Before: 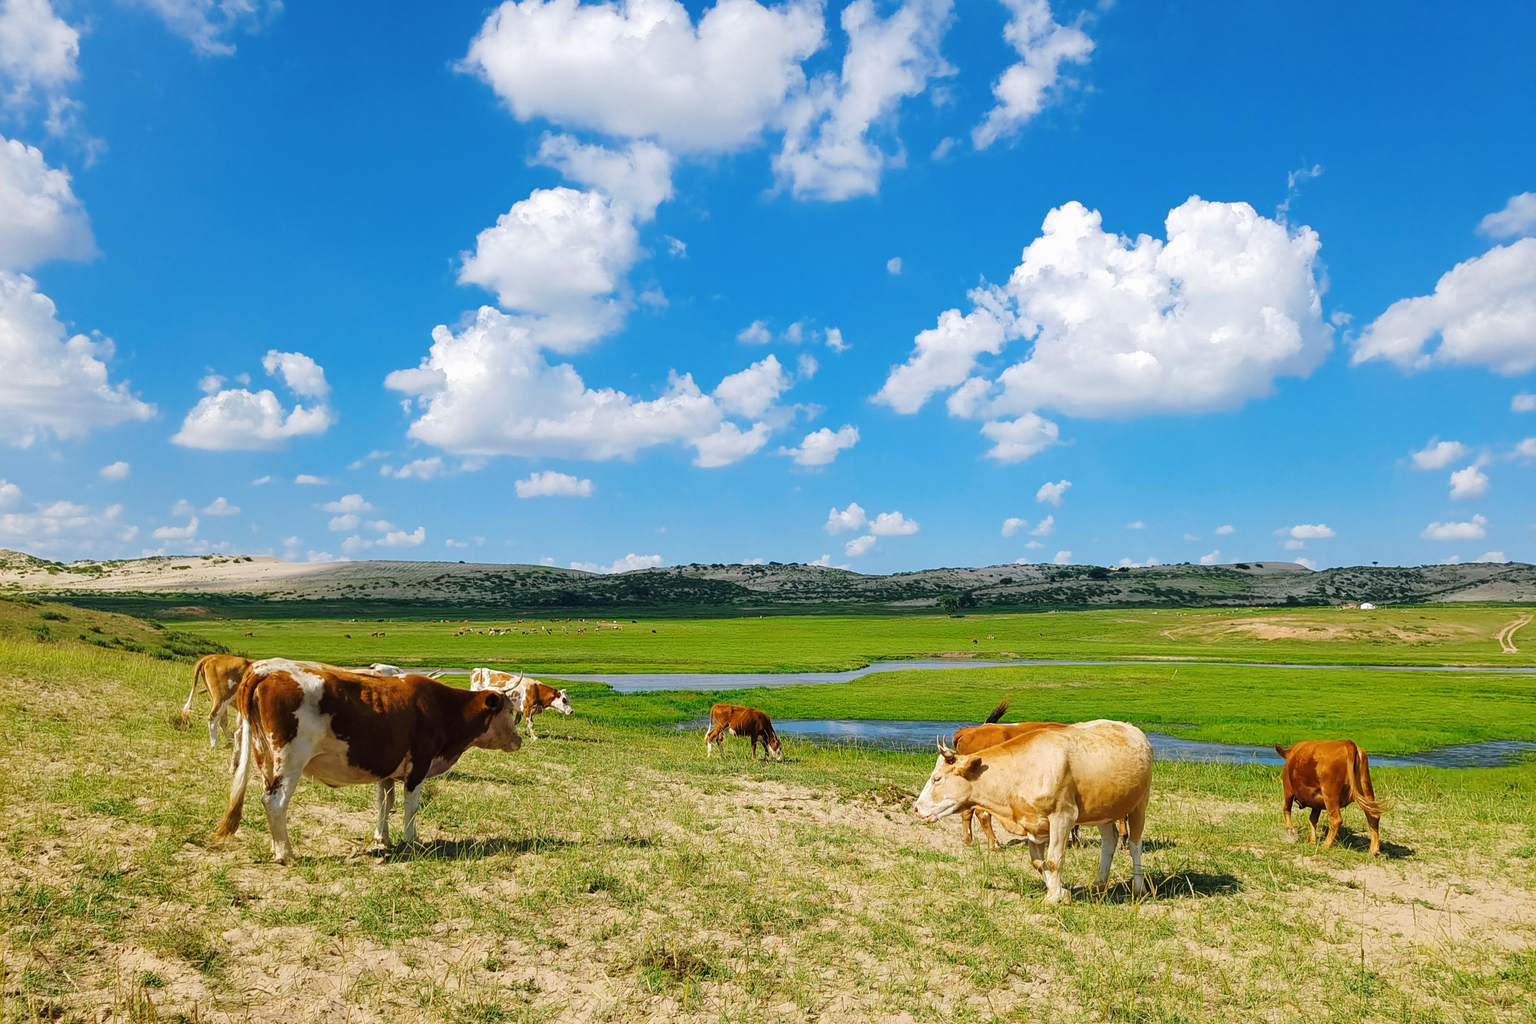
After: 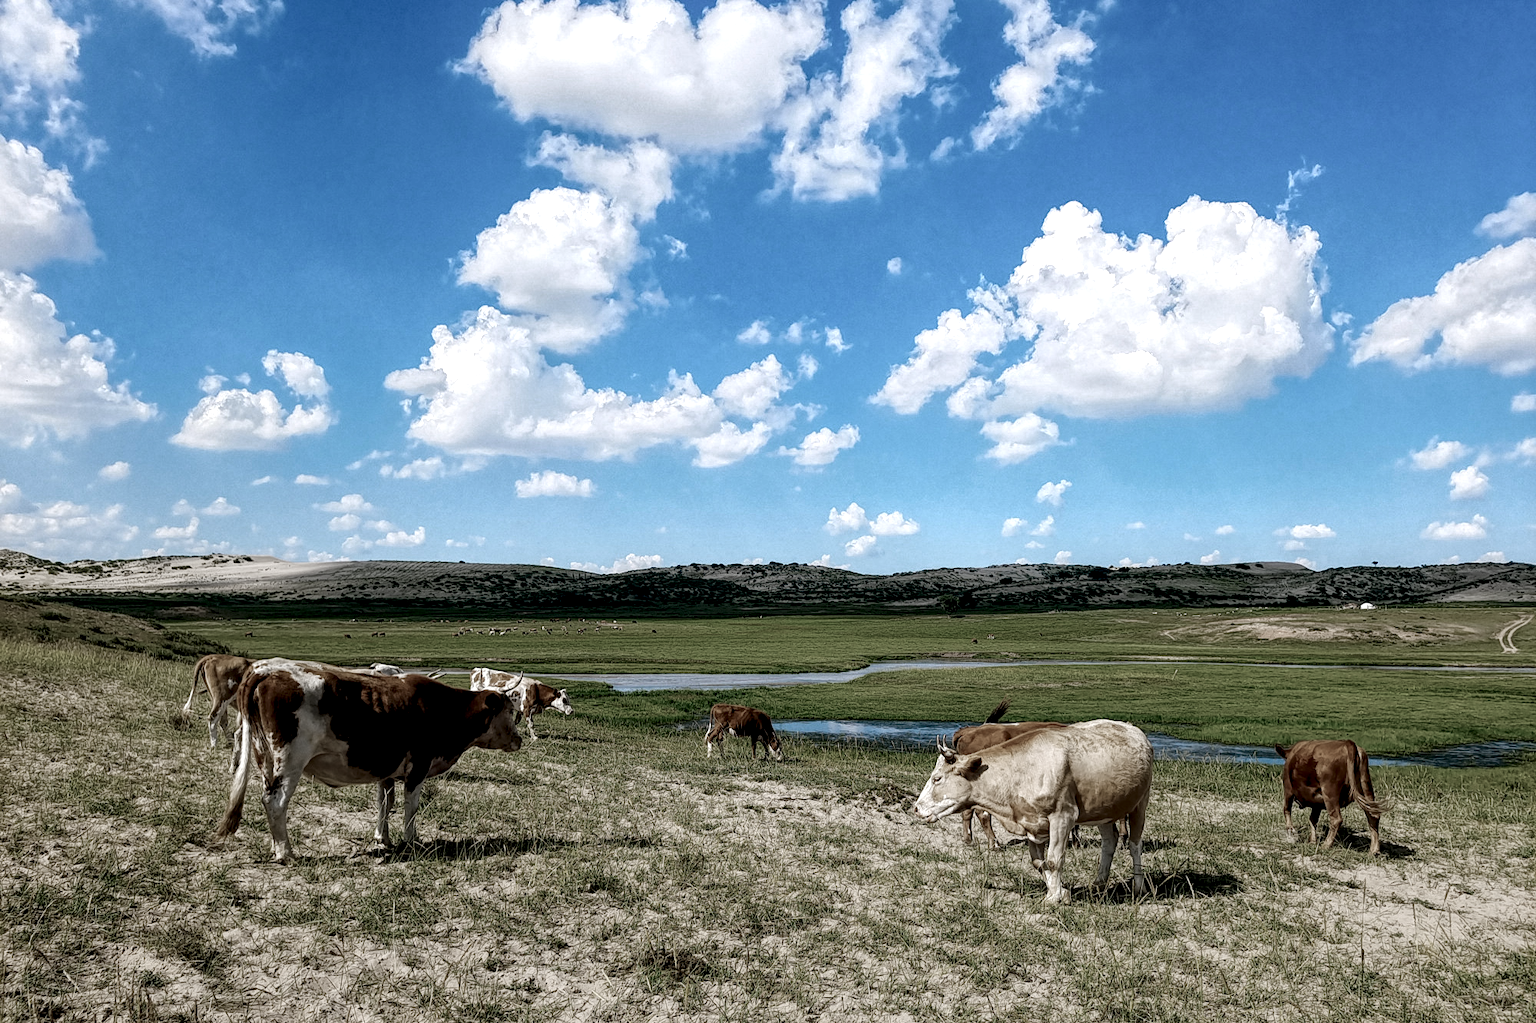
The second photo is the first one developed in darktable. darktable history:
local contrast: highlights 101%, shadows 102%, detail 200%, midtone range 0.2
contrast brightness saturation: contrast 0.104, brightness -0.266, saturation 0.142
color zones: curves: ch0 [(0, 0.613) (0.01, 0.613) (0.245, 0.448) (0.498, 0.529) (0.642, 0.665) (0.879, 0.777) (0.99, 0.613)]; ch1 [(0, 0.272) (0.219, 0.127) (0.724, 0.346)]
tone equalizer: edges refinement/feathering 500, mask exposure compensation -1.57 EV, preserve details no
